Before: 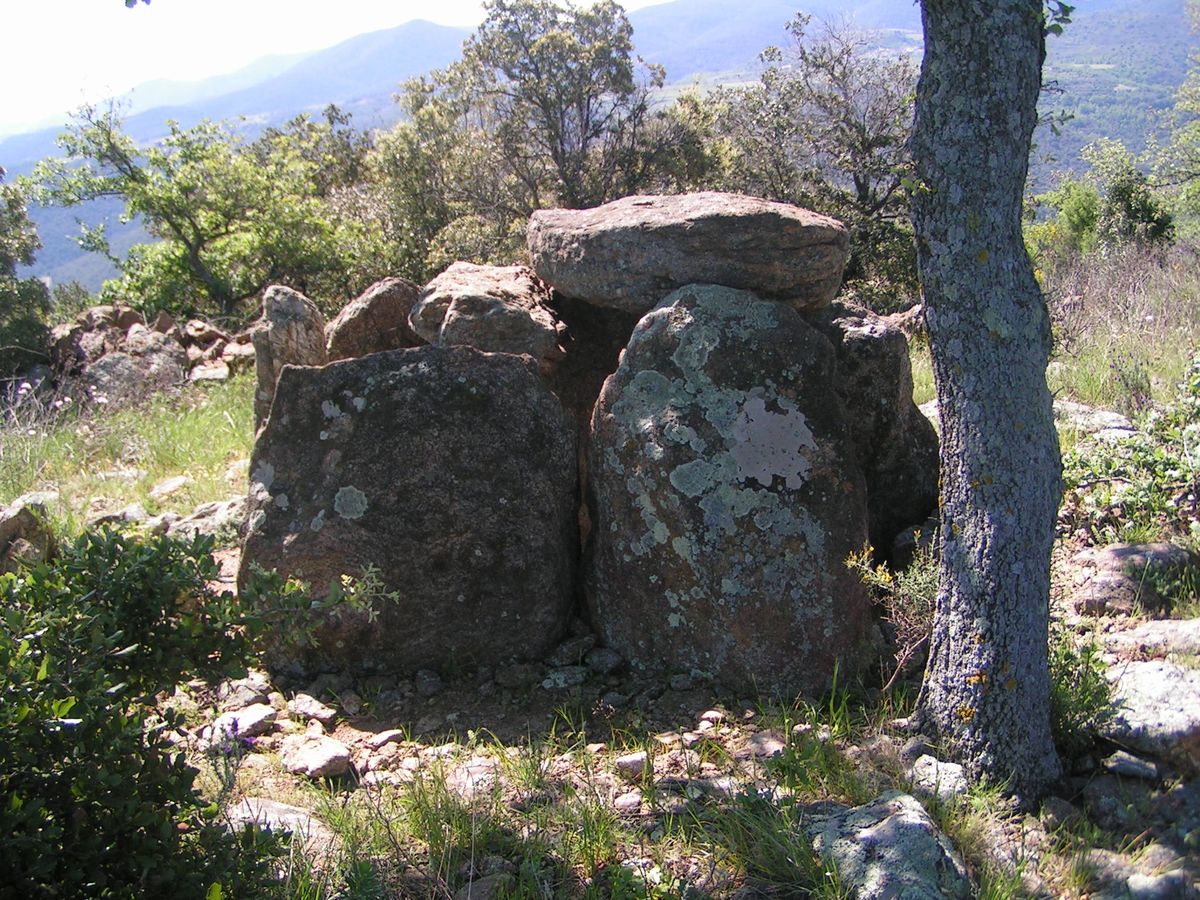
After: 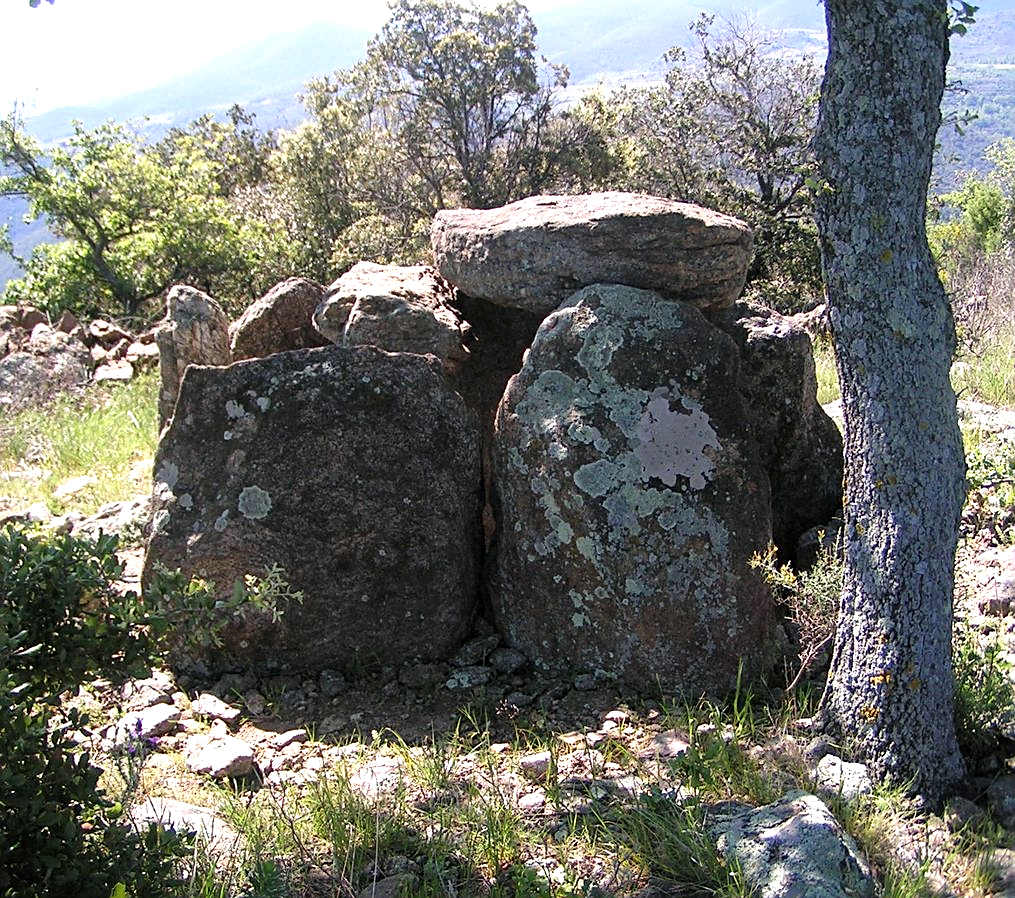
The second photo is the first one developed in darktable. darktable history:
sharpen: on, module defaults
crop: left 8.031%, right 7.362%
tone equalizer: -8 EV -0.439 EV, -7 EV -0.414 EV, -6 EV -0.333 EV, -5 EV -0.189 EV, -3 EV 0.254 EV, -2 EV 0.327 EV, -1 EV 0.406 EV, +0 EV 0.412 EV, smoothing 1
local contrast: mode bilateral grid, contrast 19, coarseness 50, detail 119%, midtone range 0.2
